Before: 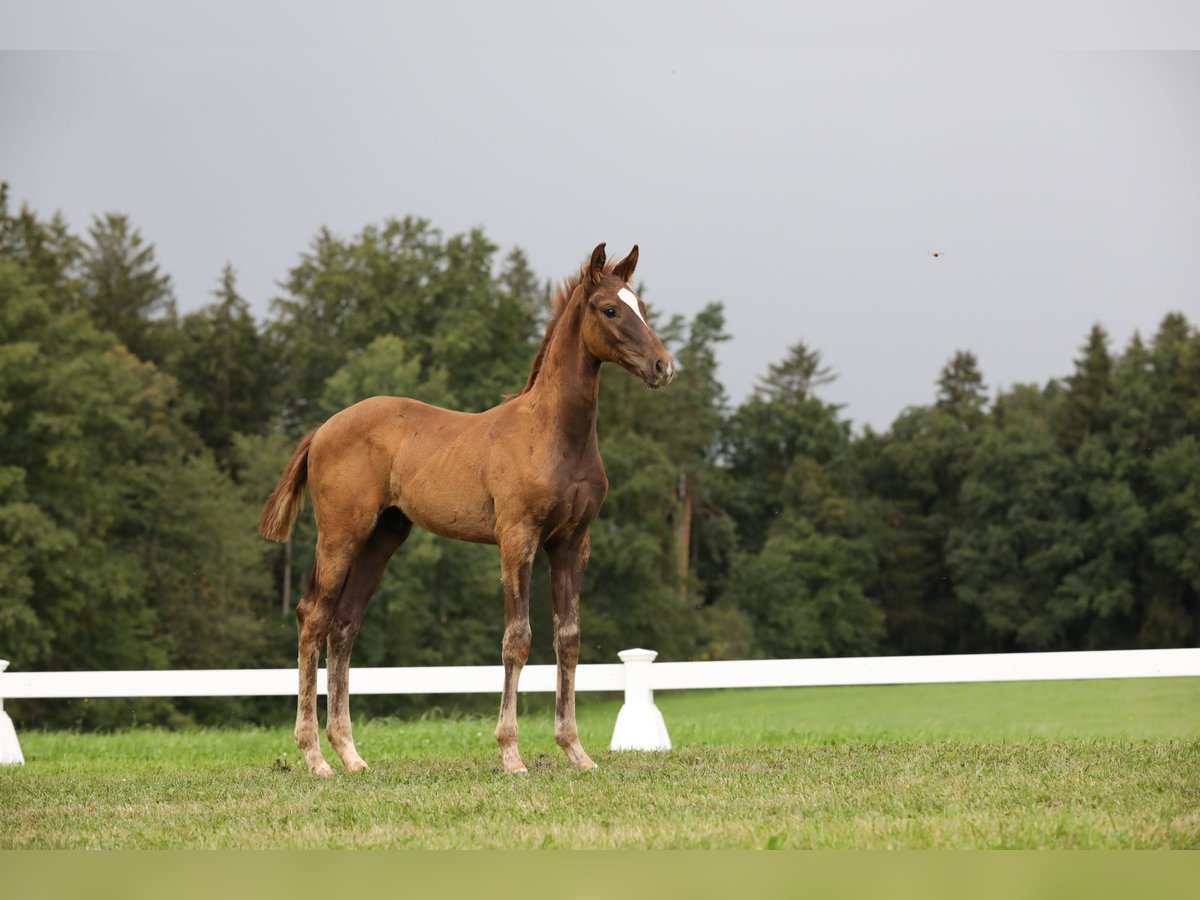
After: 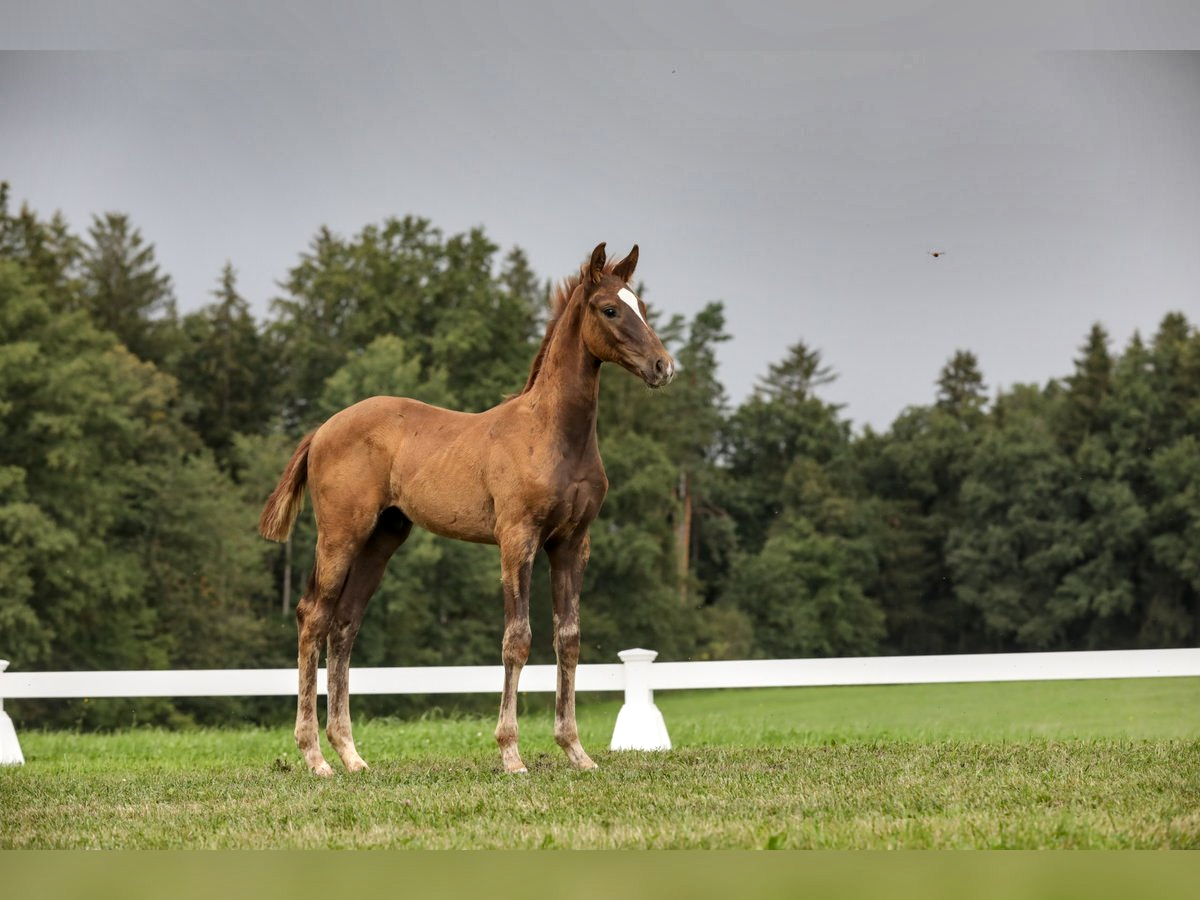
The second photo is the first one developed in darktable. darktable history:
local contrast: on, module defaults
shadows and highlights: radius 109.26, shadows 40.38, highlights -72.64, highlights color adjustment 31.5%, low approximation 0.01, soften with gaussian
